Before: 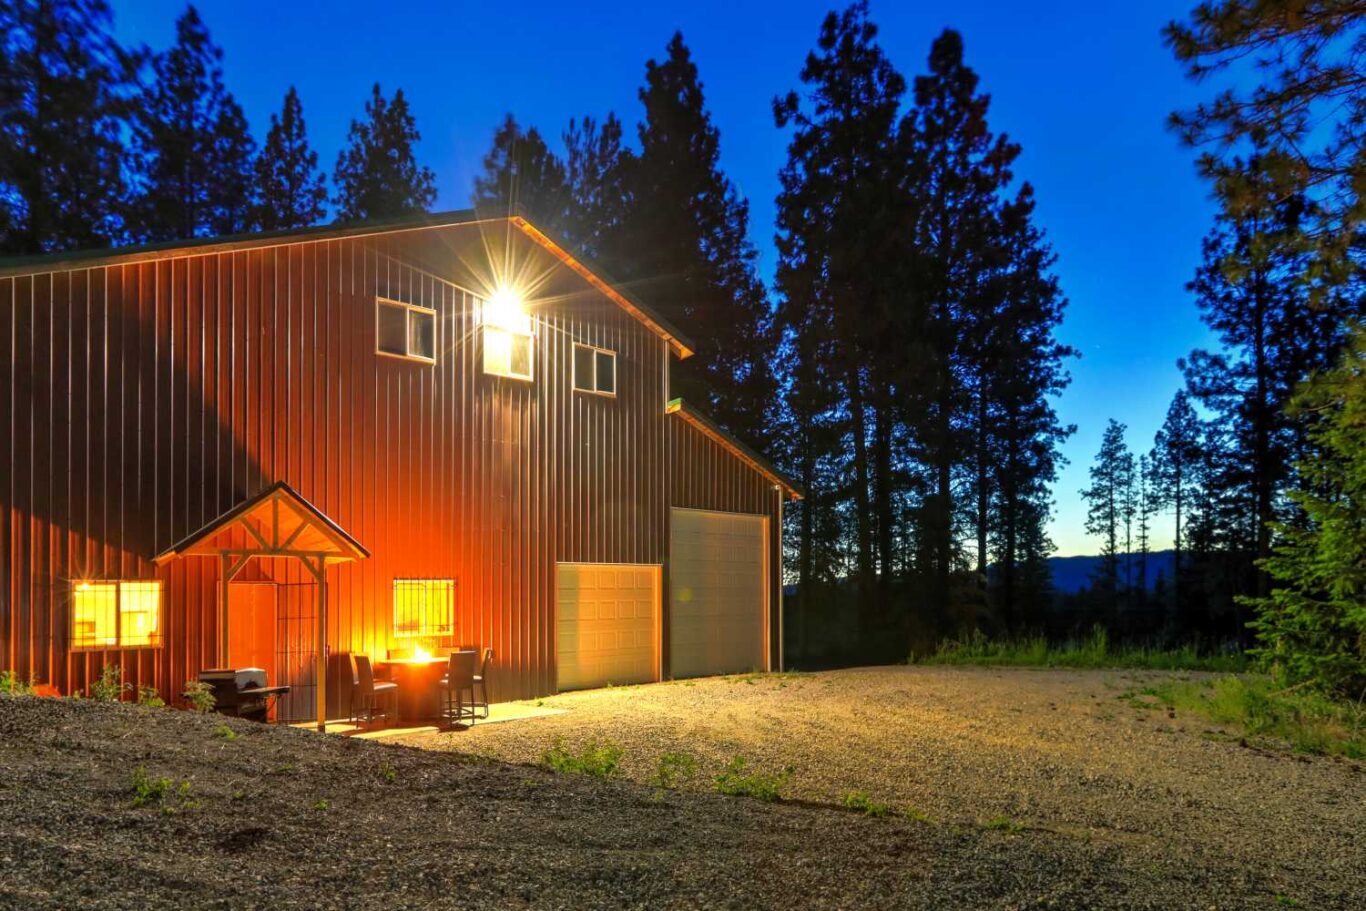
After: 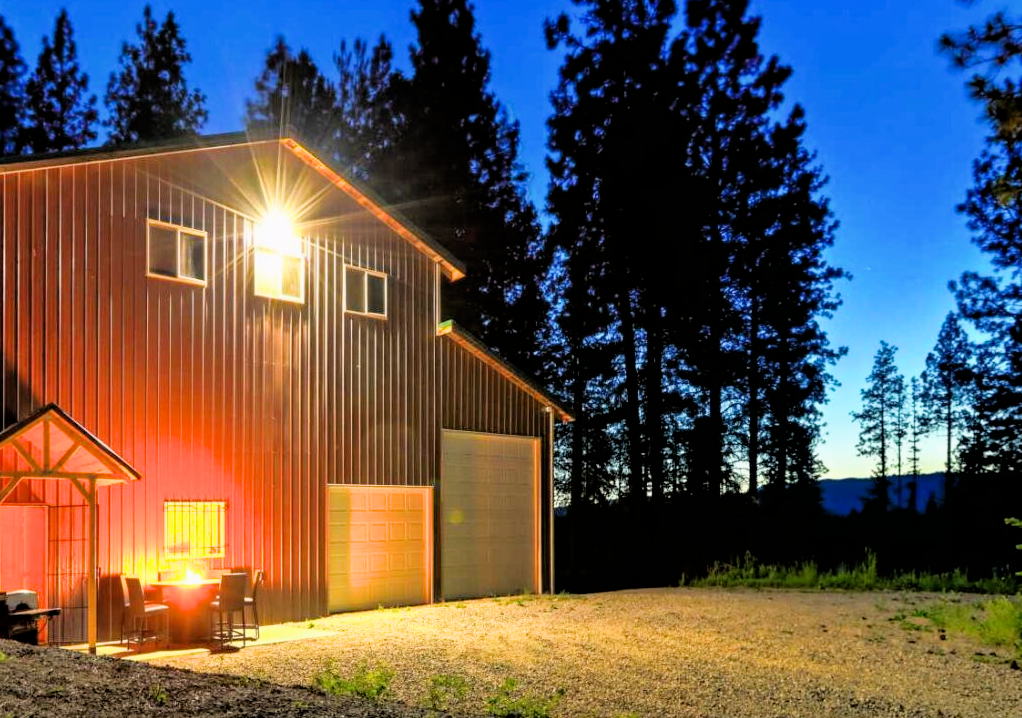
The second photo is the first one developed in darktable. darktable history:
exposure: exposure 0.669 EV, compensate highlight preservation false
filmic rgb: black relative exposure -3.86 EV, white relative exposure 3.48 EV, hardness 2.63, contrast 1.103
crop: left 16.768%, top 8.653%, right 8.362%, bottom 12.485%
haze removal: compatibility mode true, adaptive false
